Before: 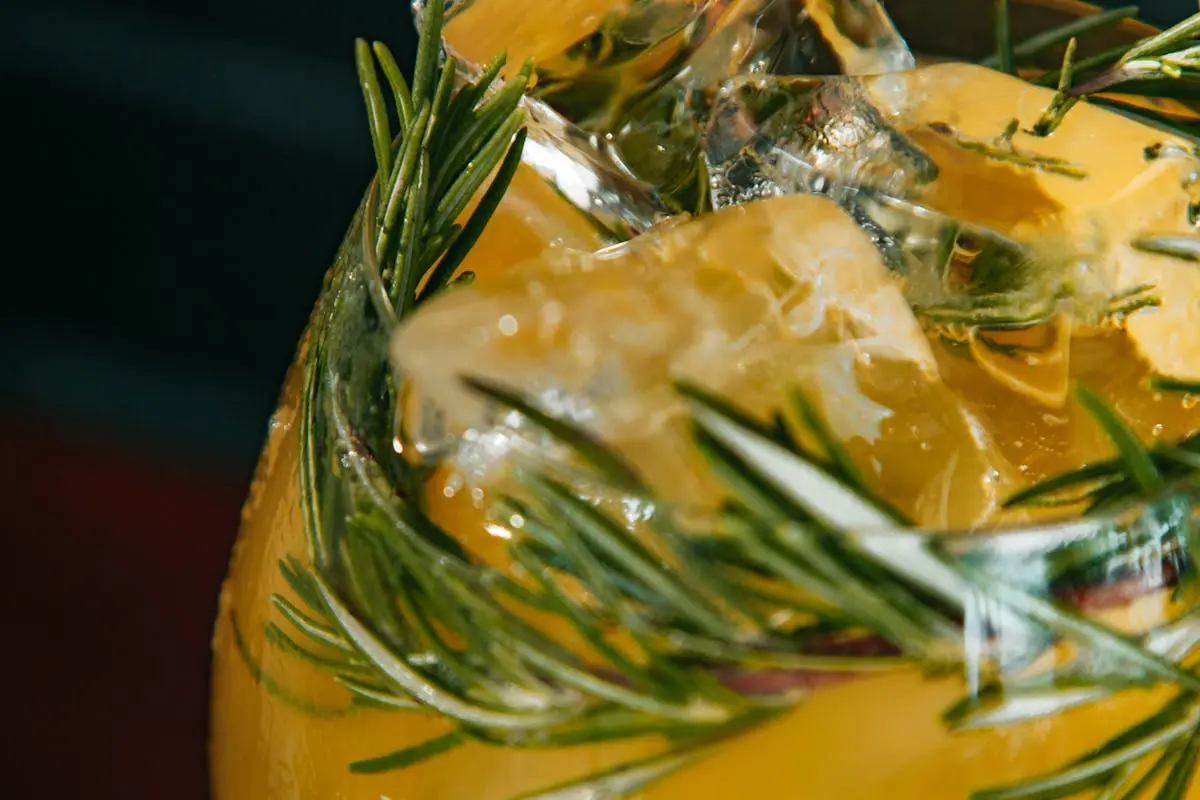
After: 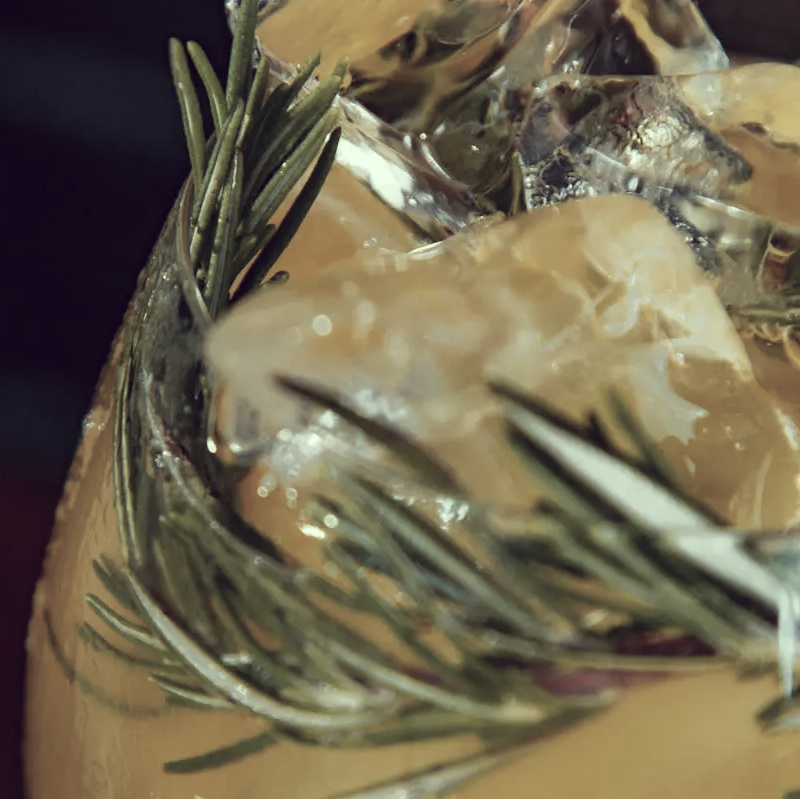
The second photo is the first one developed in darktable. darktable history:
color correction: highlights a* -20.41, highlights b* 20.8, shadows a* 19.51, shadows b* -21.06, saturation 0.458
crop and rotate: left 15.565%, right 17.689%
